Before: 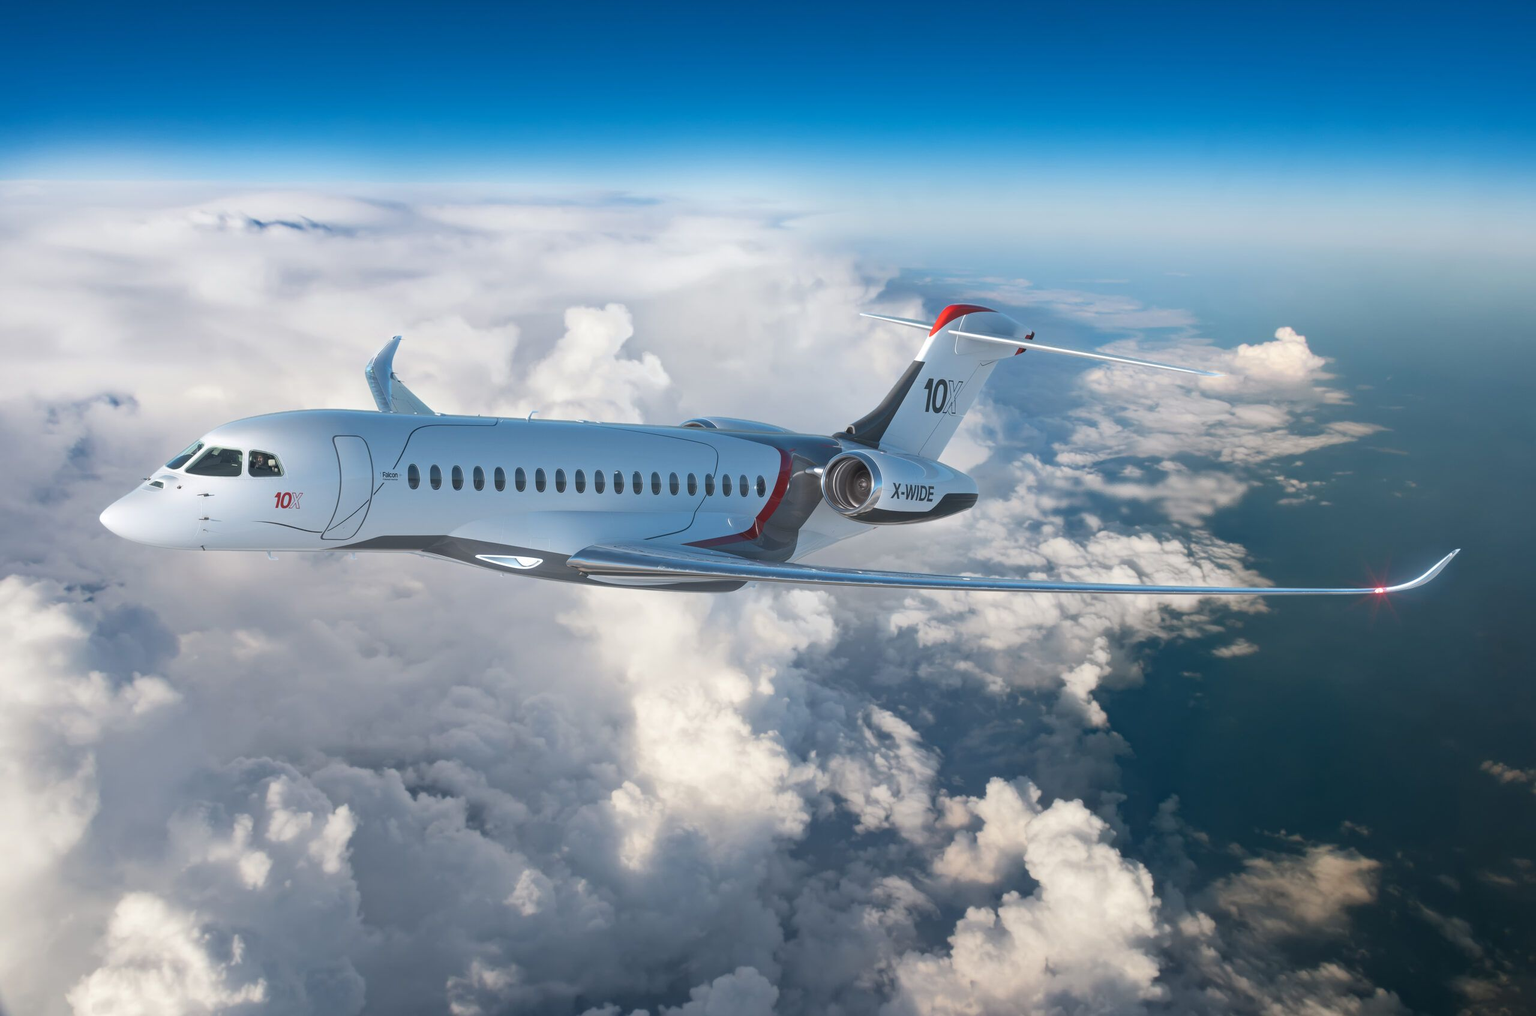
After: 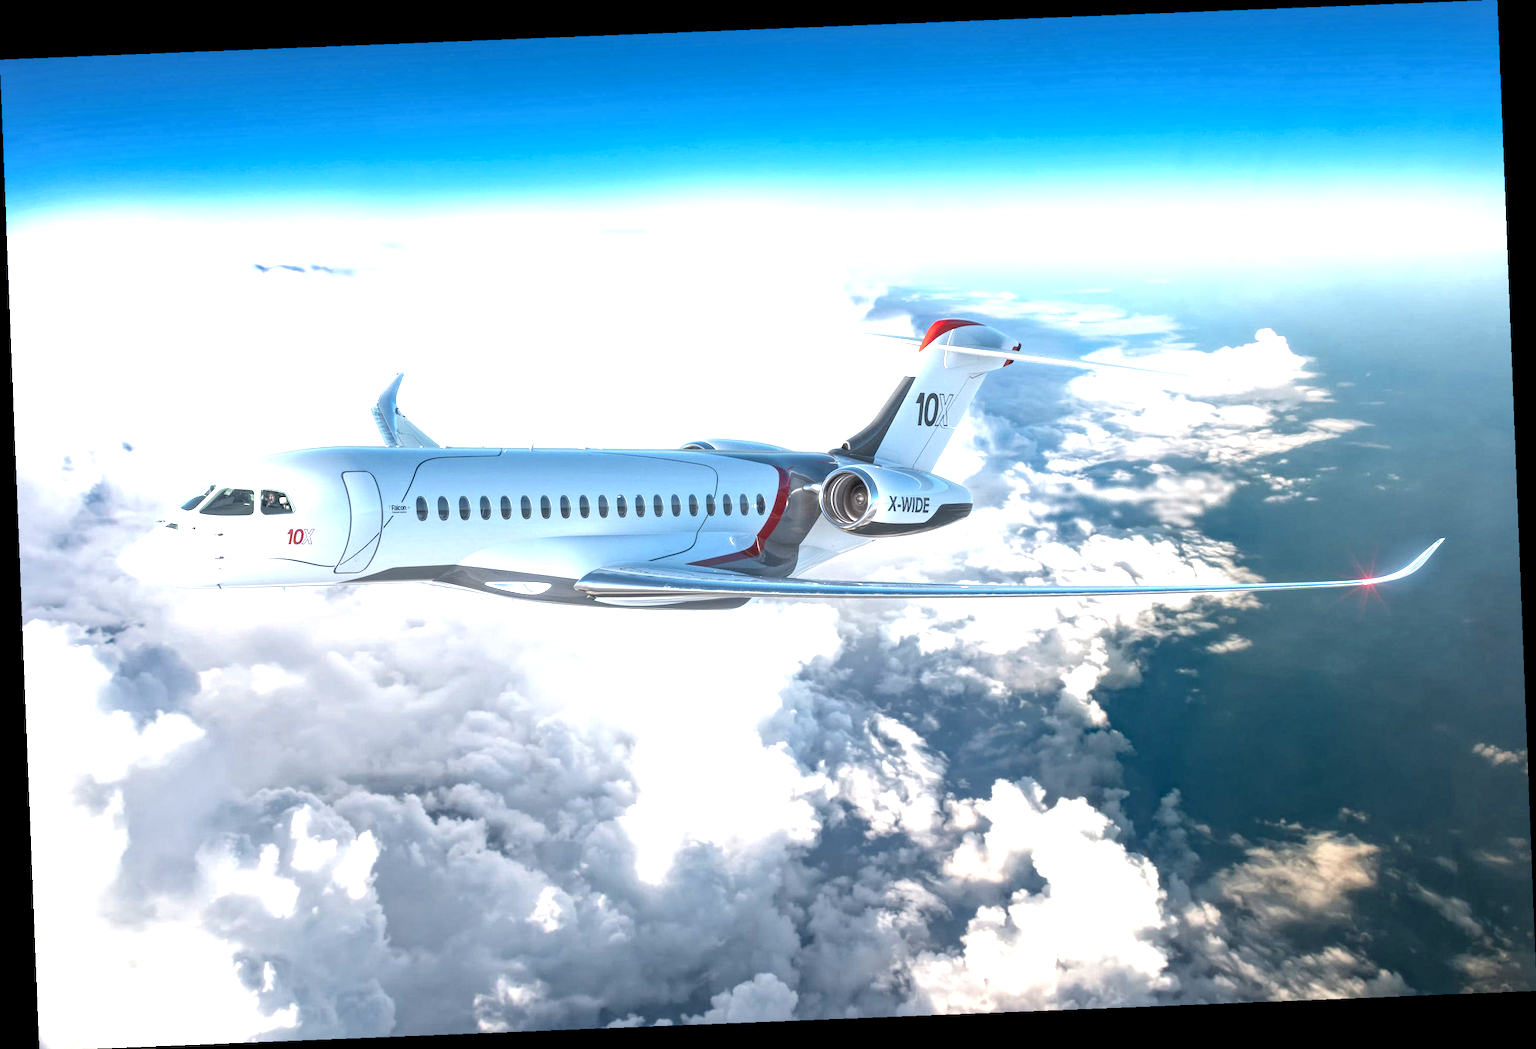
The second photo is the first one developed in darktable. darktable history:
rotate and perspective: rotation -2.29°, automatic cropping off
exposure: black level correction 0, exposure 1.2 EV, compensate exposure bias true, compensate highlight preservation false
local contrast: highlights 100%, shadows 100%, detail 200%, midtone range 0.2
